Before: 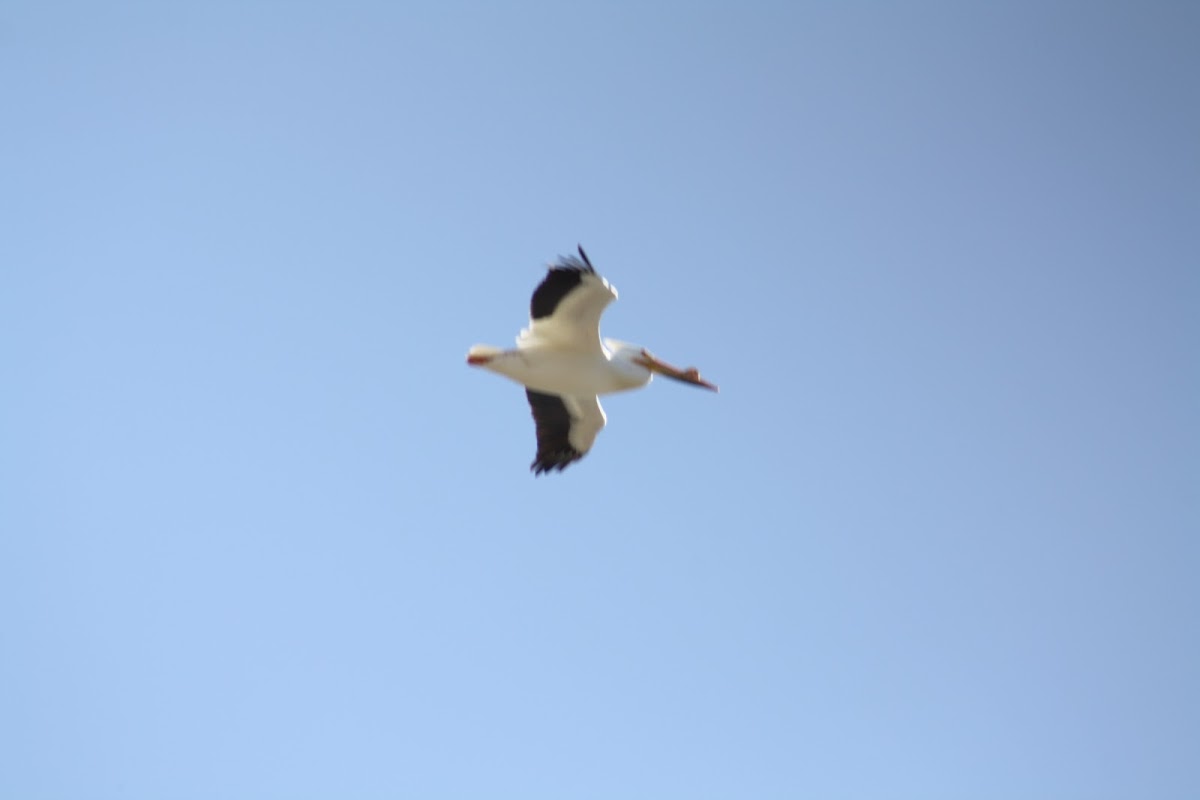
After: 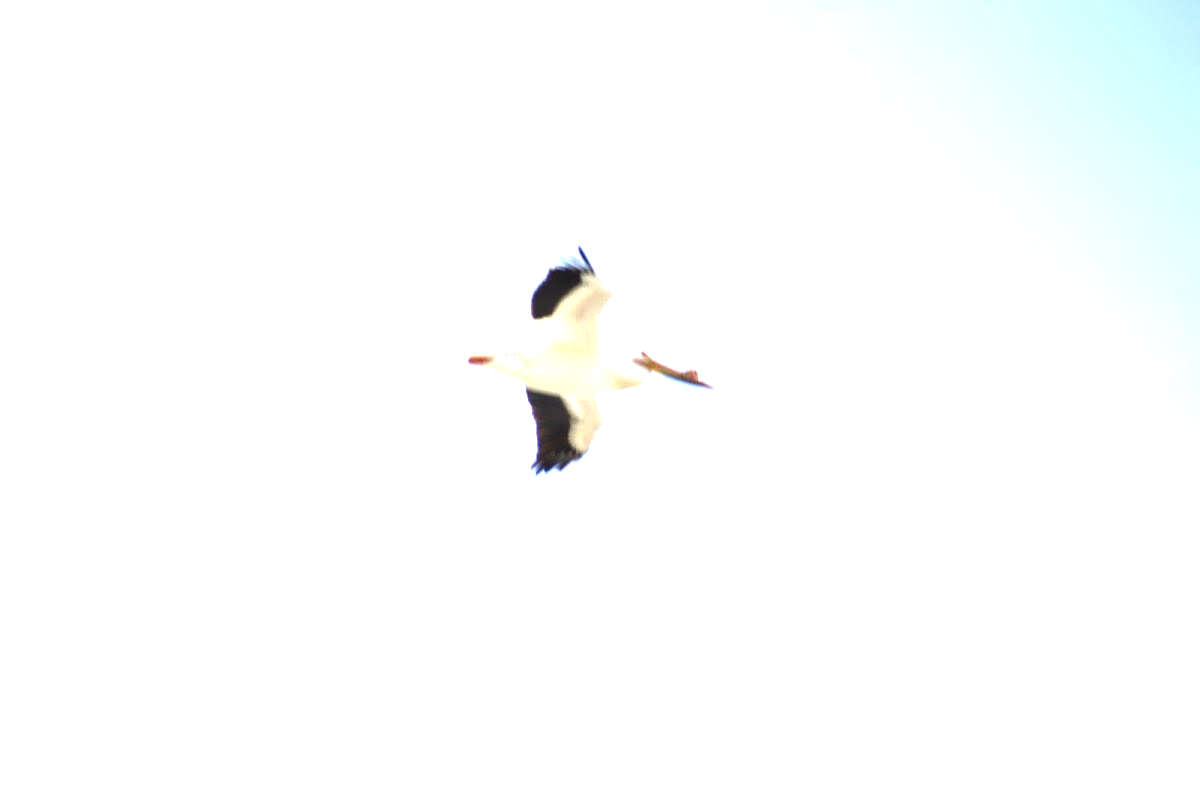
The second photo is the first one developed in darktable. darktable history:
exposure: exposure 1.995 EV, compensate highlight preservation false
contrast brightness saturation: contrast 0.068, brightness -0.141, saturation 0.11
local contrast: highlights 106%, shadows 99%, detail 119%, midtone range 0.2
